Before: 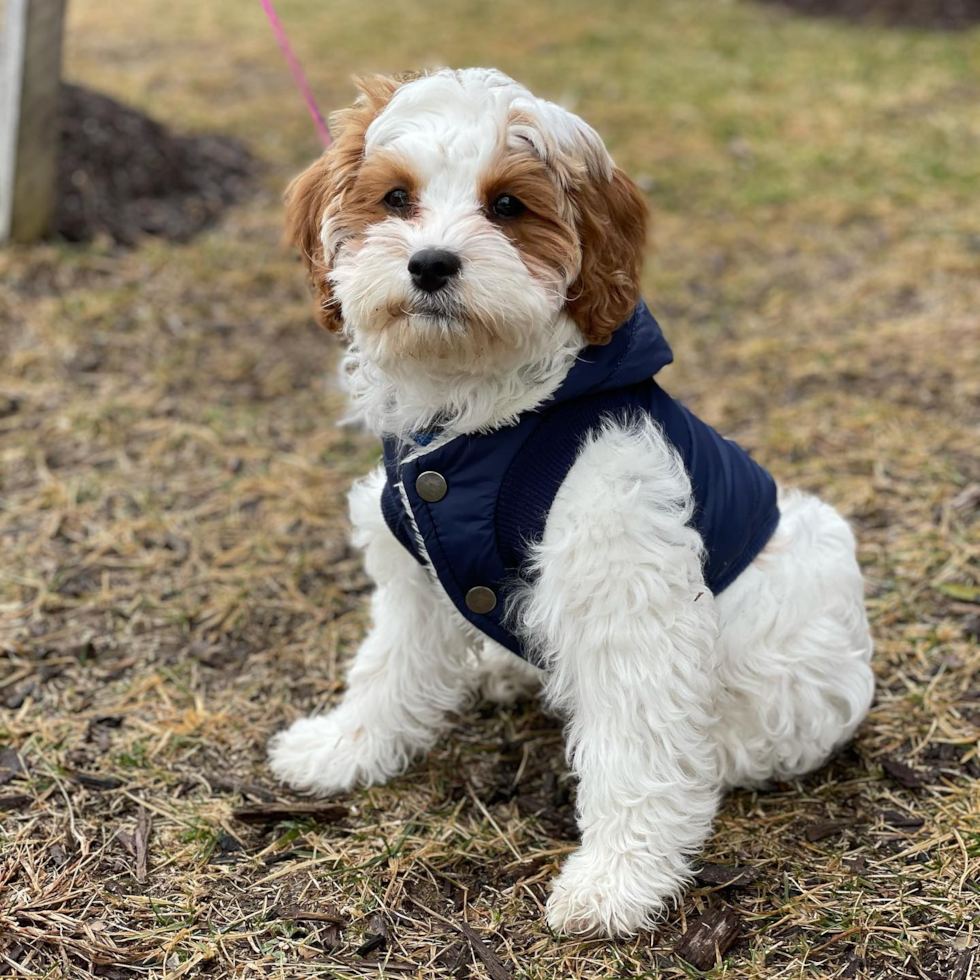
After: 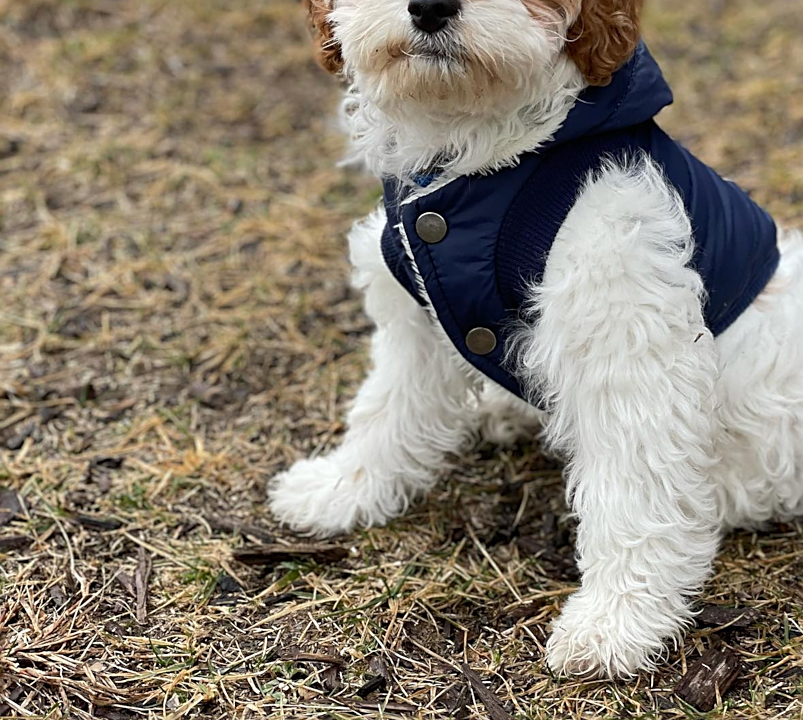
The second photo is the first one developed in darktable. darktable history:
crop: top 26.531%, right 17.959%
sharpen: on, module defaults
